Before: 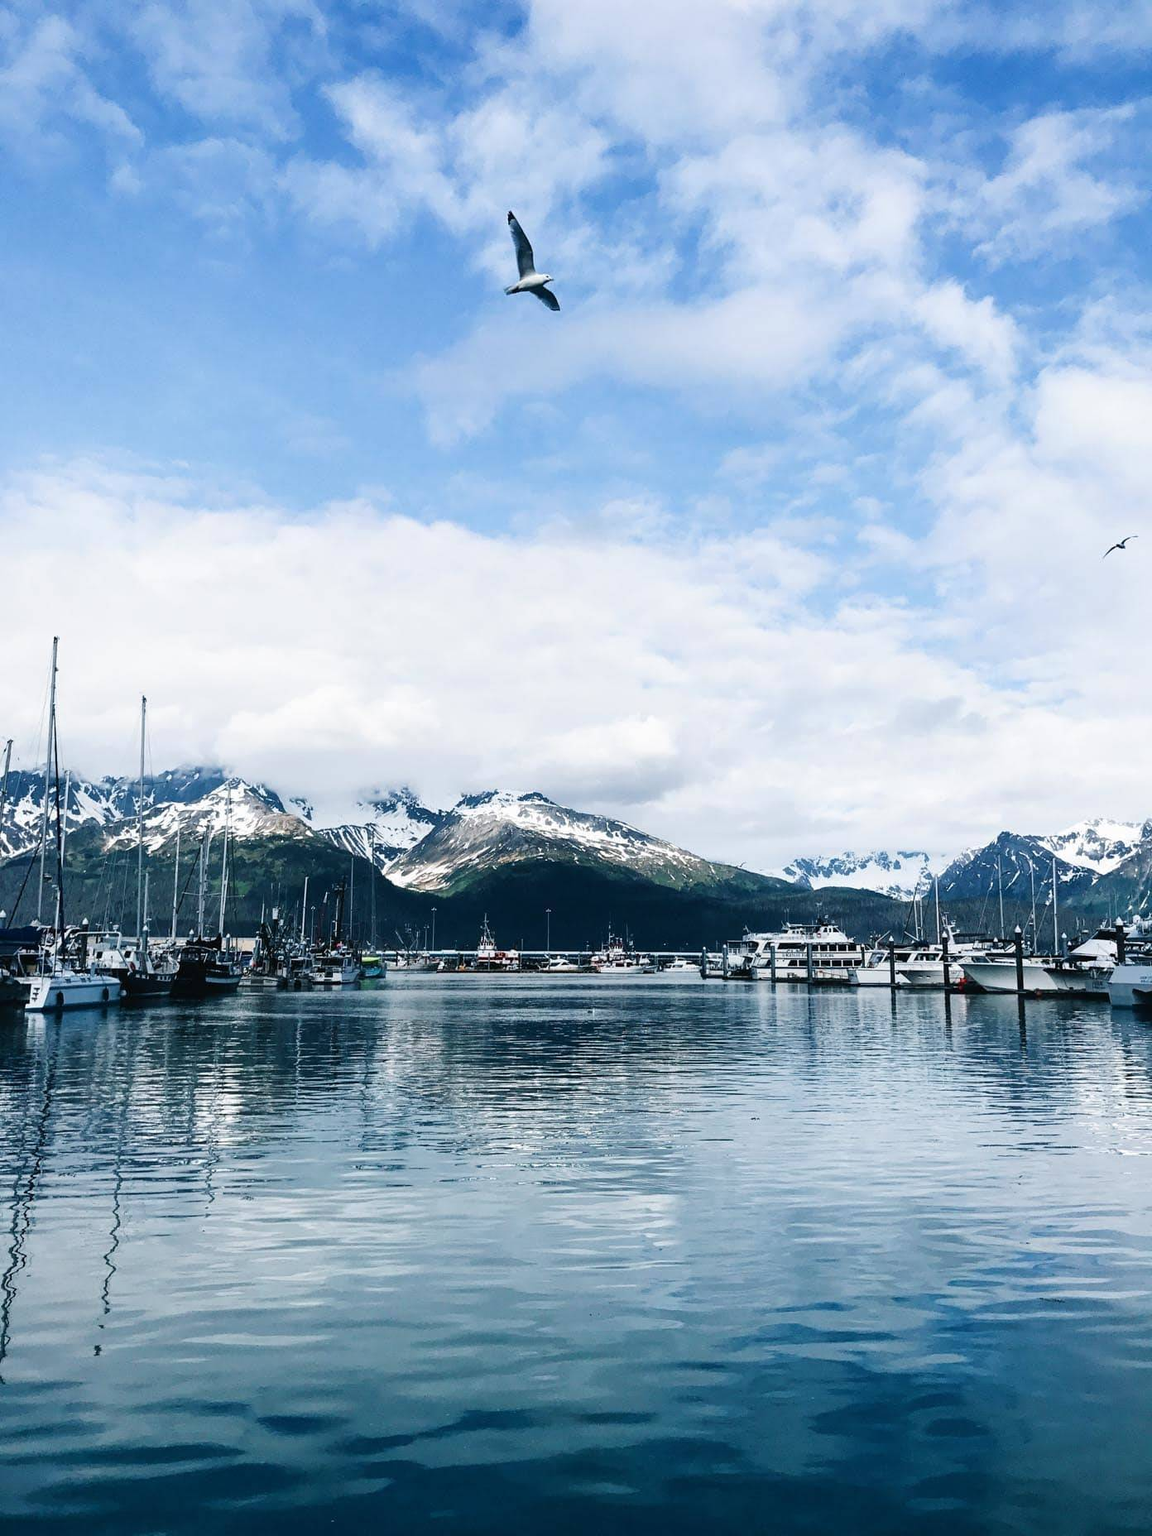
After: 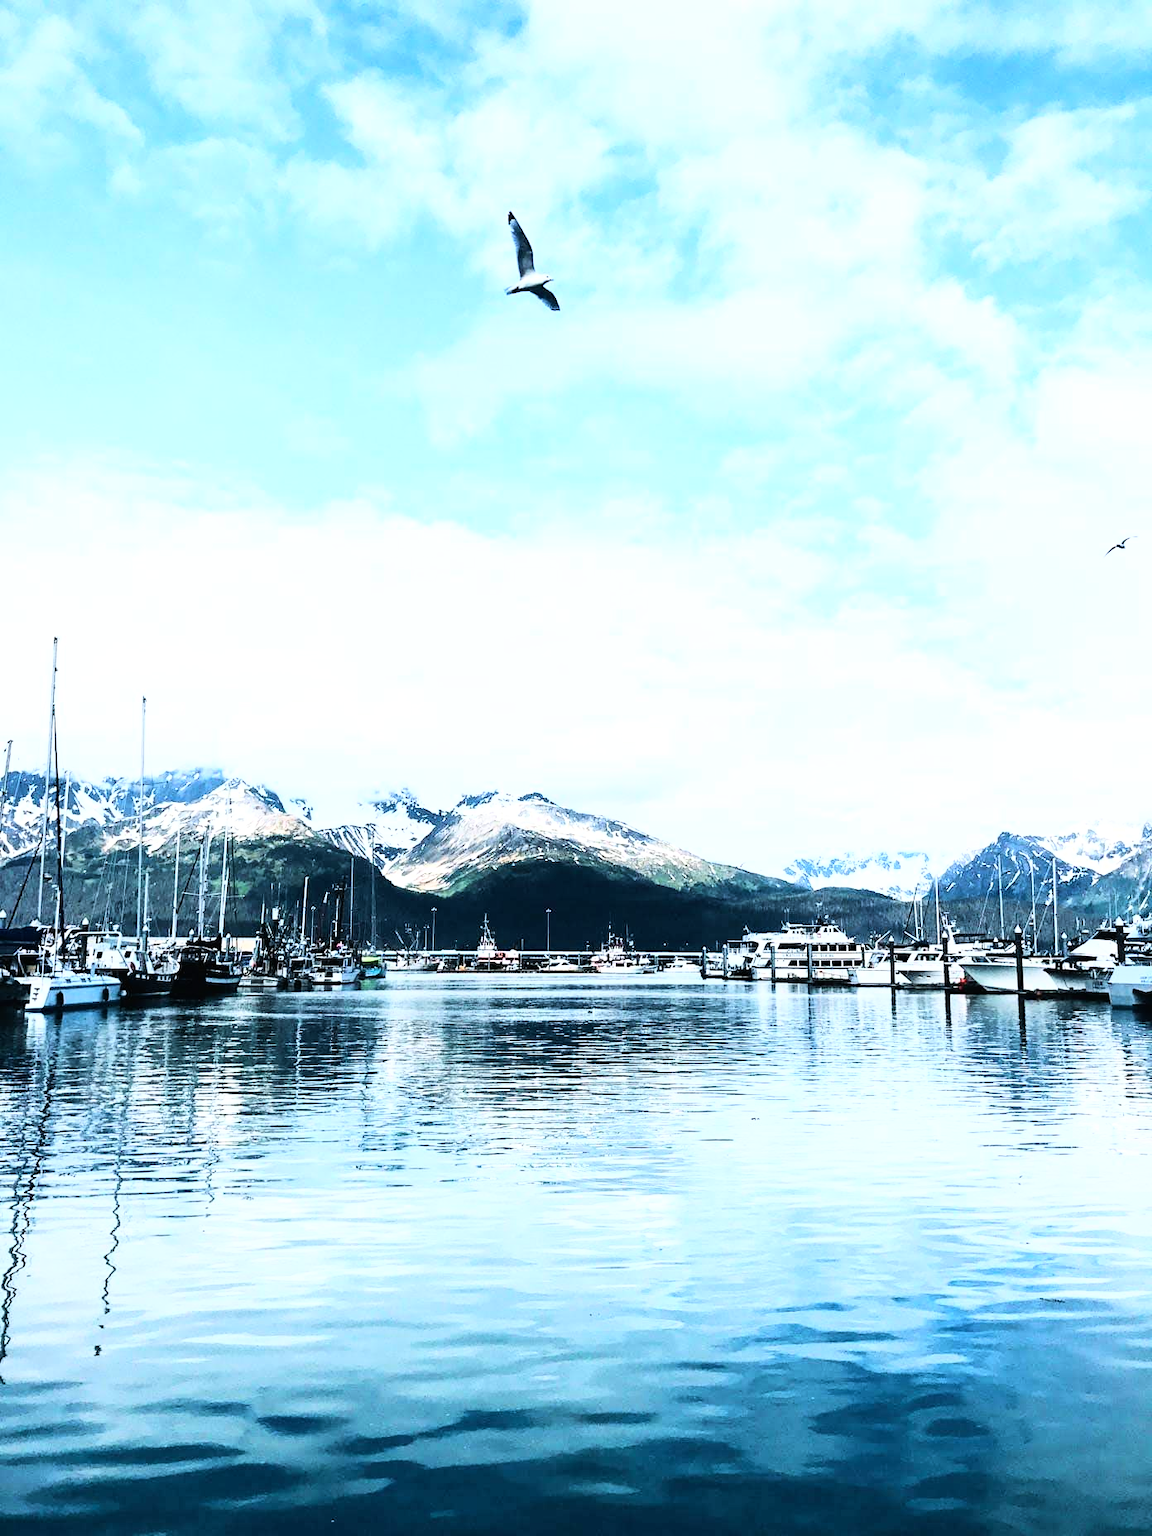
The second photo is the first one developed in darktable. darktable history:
base curve: curves: ch0 [(0, 0) (0.007, 0.004) (0.027, 0.03) (0.046, 0.07) (0.207, 0.54) (0.442, 0.872) (0.673, 0.972) (1, 1)]
exposure: exposure 0.239 EV, compensate highlight preservation false
